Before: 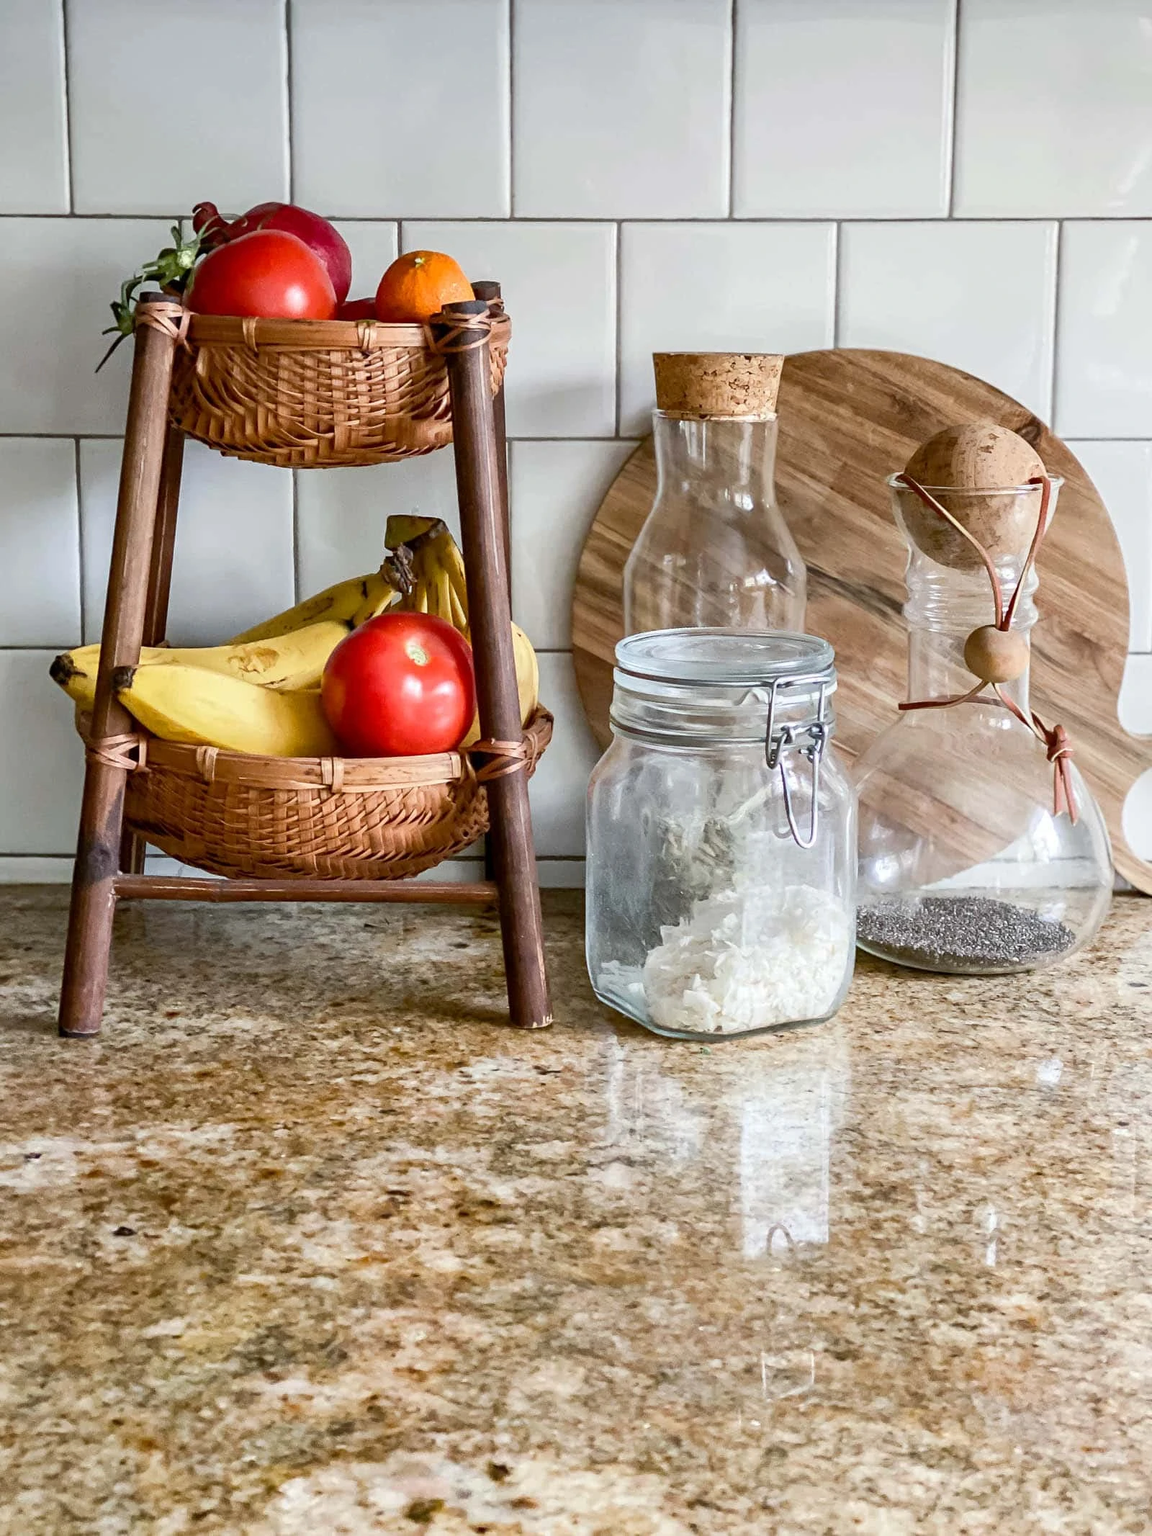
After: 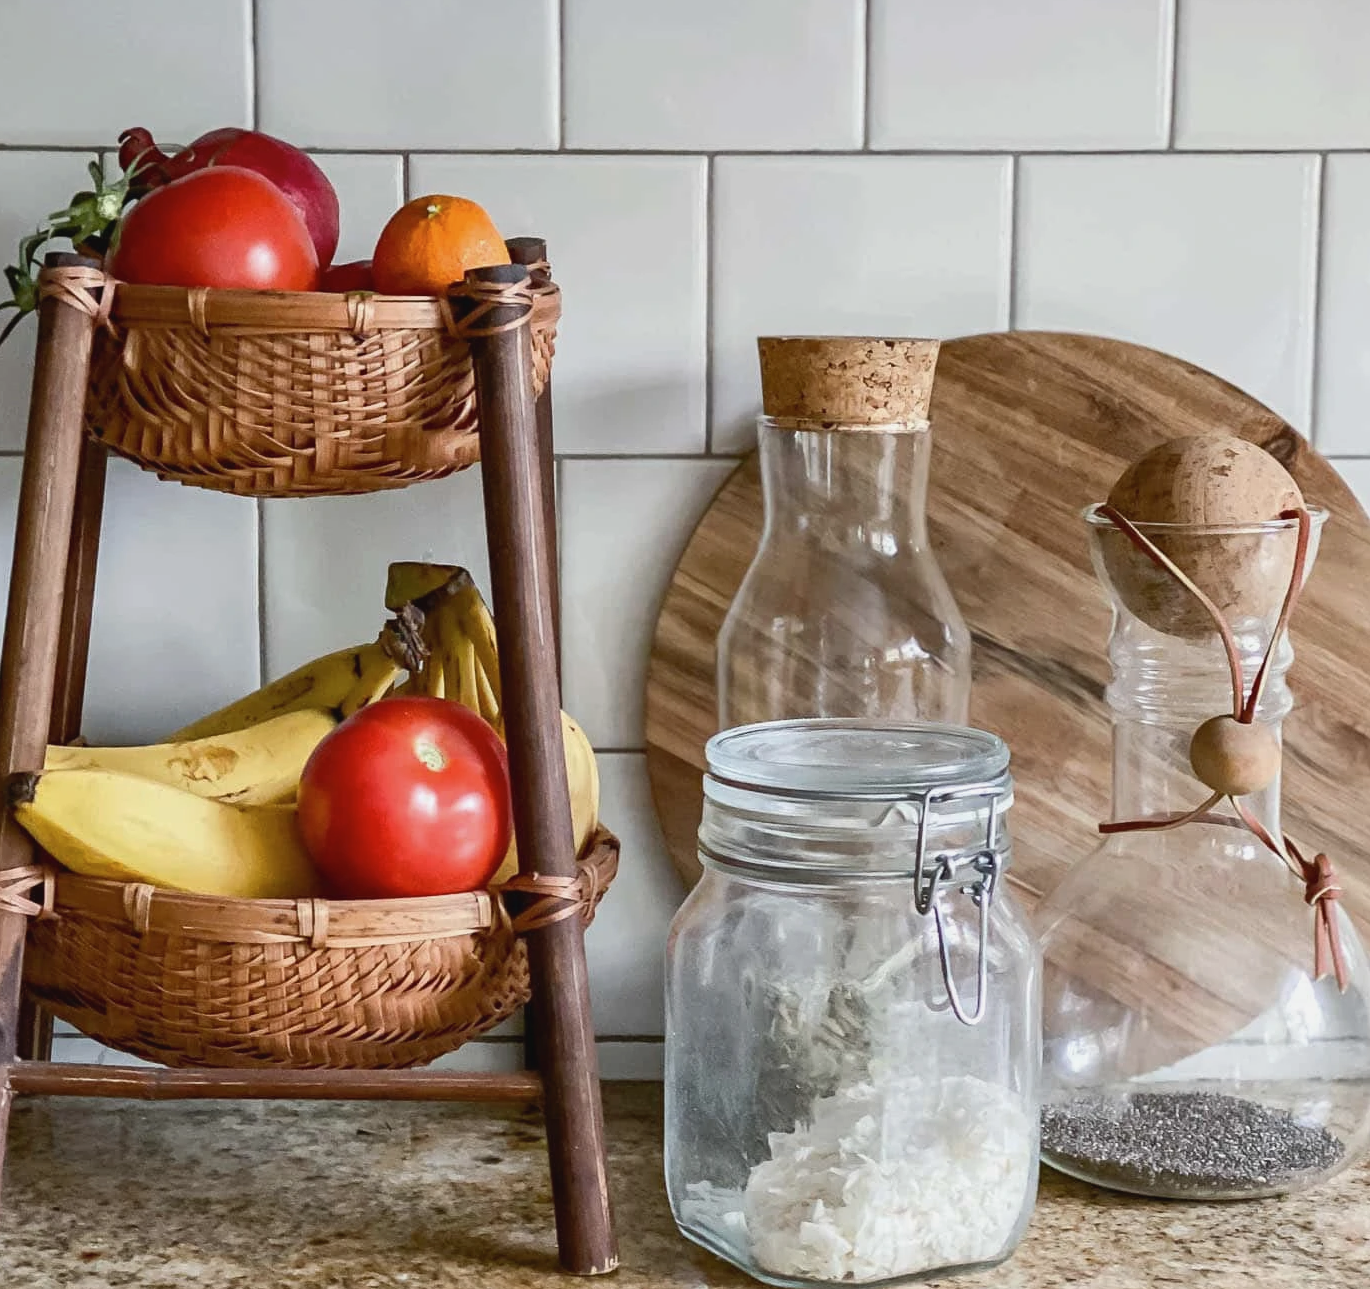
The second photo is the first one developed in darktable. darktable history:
contrast brightness saturation: contrast -0.08, brightness -0.04, saturation -0.11
tone equalizer: on, module defaults
crop and rotate: left 9.345%, top 7.22%, right 4.982%, bottom 32.331%
